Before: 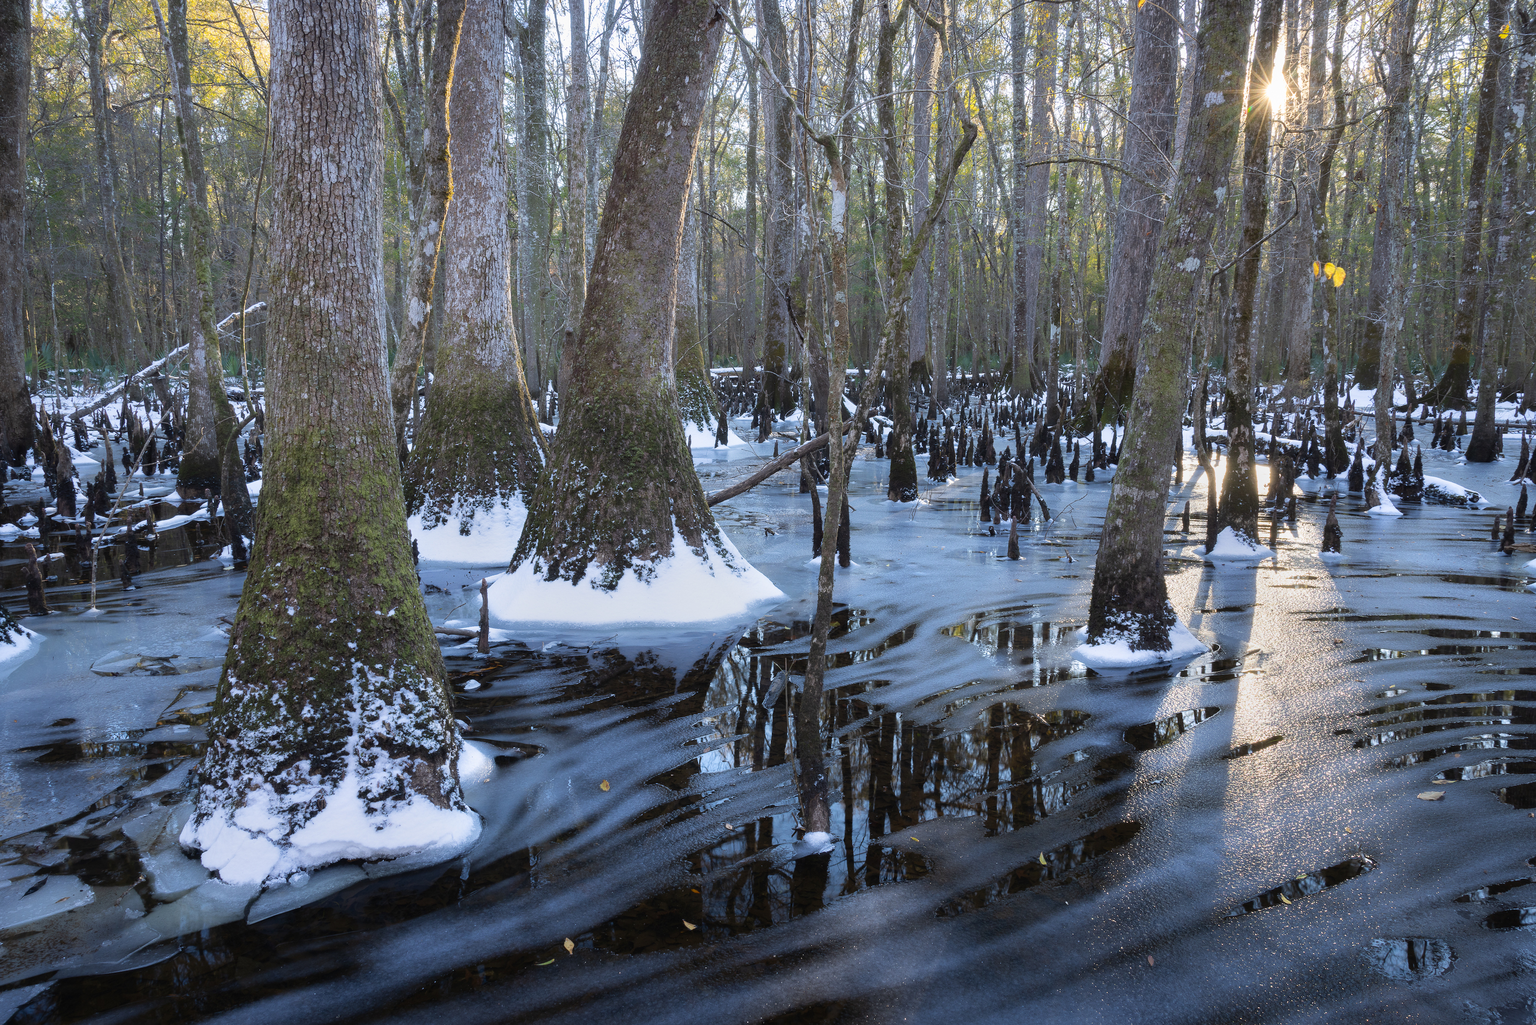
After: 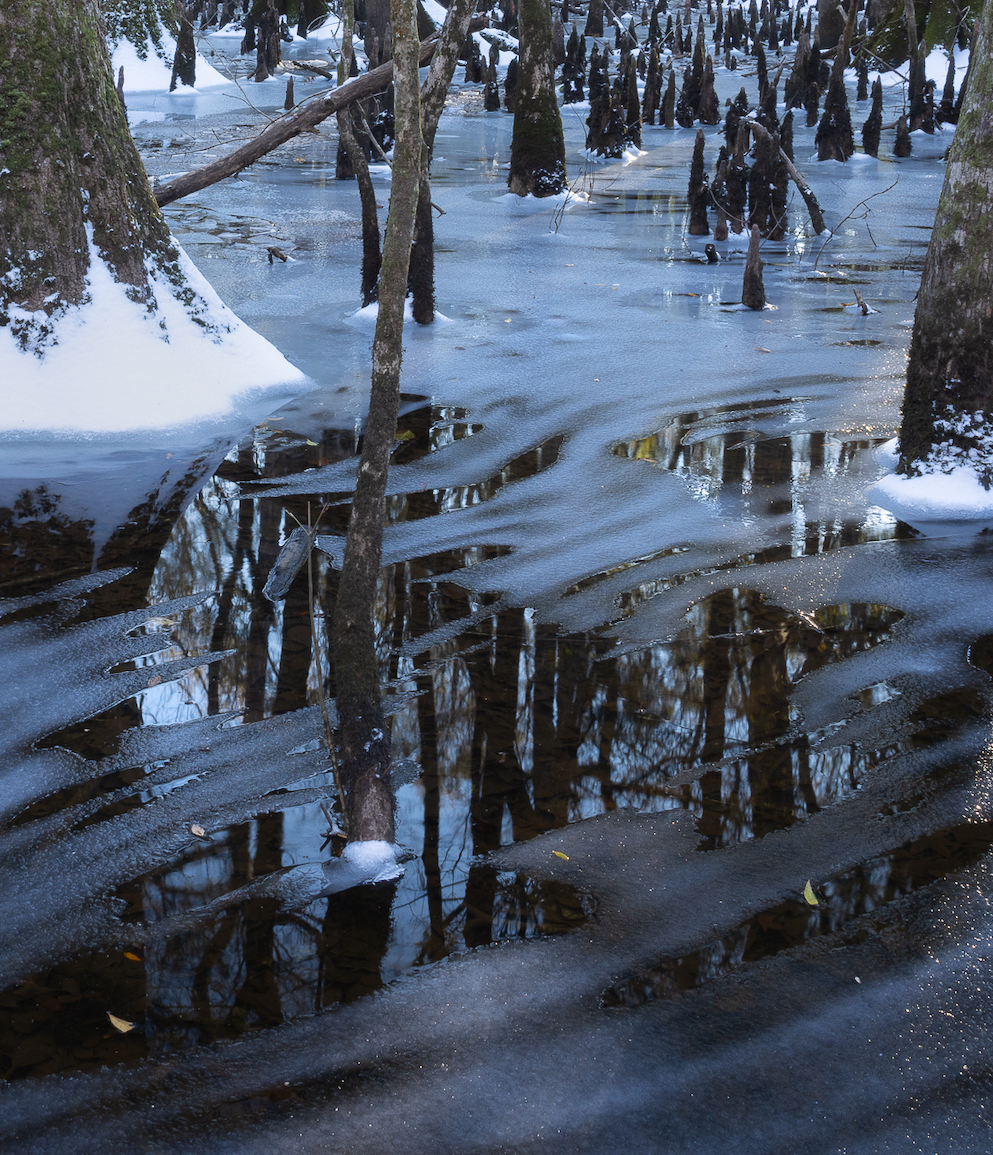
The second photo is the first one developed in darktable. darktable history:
exposure: compensate highlight preservation false
crop: left 40.878%, top 39.176%, right 25.993%, bottom 3.081%
